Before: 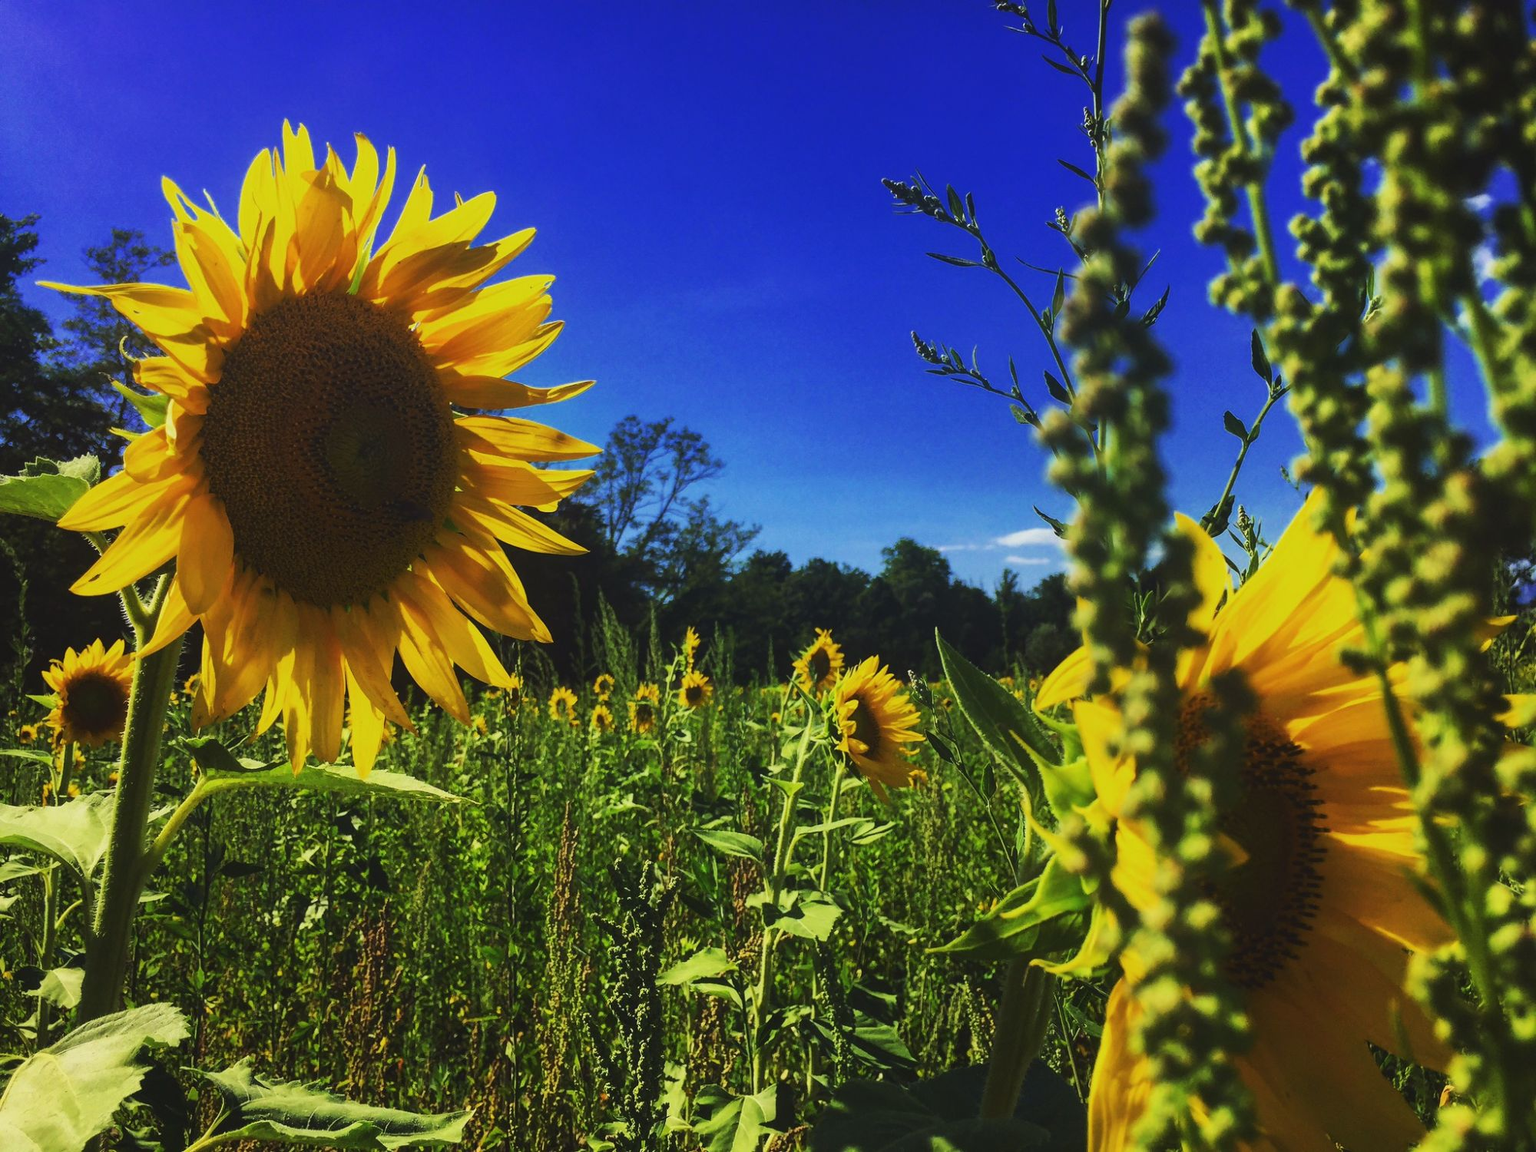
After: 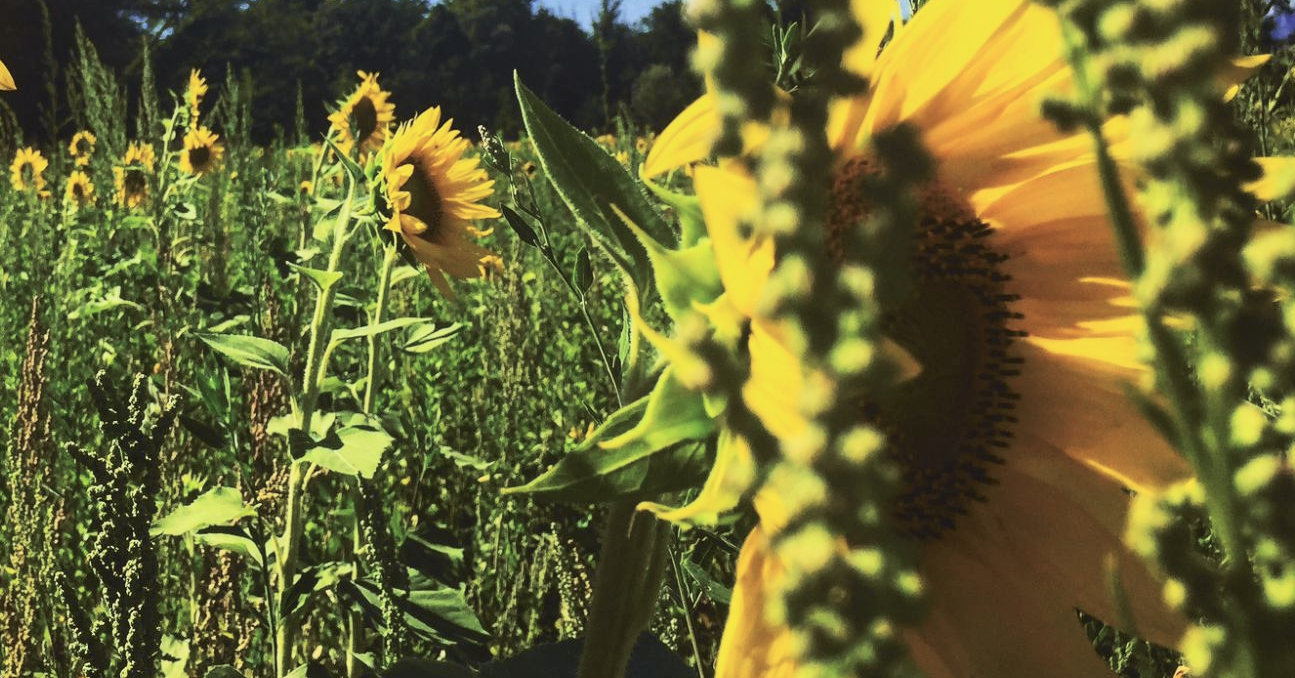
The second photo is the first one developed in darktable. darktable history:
tone curve: curves: ch0 [(0, 0) (0.739, 0.837) (1, 1)]; ch1 [(0, 0) (0.226, 0.261) (0.383, 0.397) (0.462, 0.473) (0.498, 0.502) (0.521, 0.52) (0.578, 0.57) (1, 1)]; ch2 [(0, 0) (0.438, 0.456) (0.5, 0.5) (0.547, 0.557) (0.597, 0.58) (0.629, 0.603) (1, 1)], color space Lab, independent channels, preserve colors none
crop and rotate: left 35.219%, top 49.808%, bottom 4.956%
